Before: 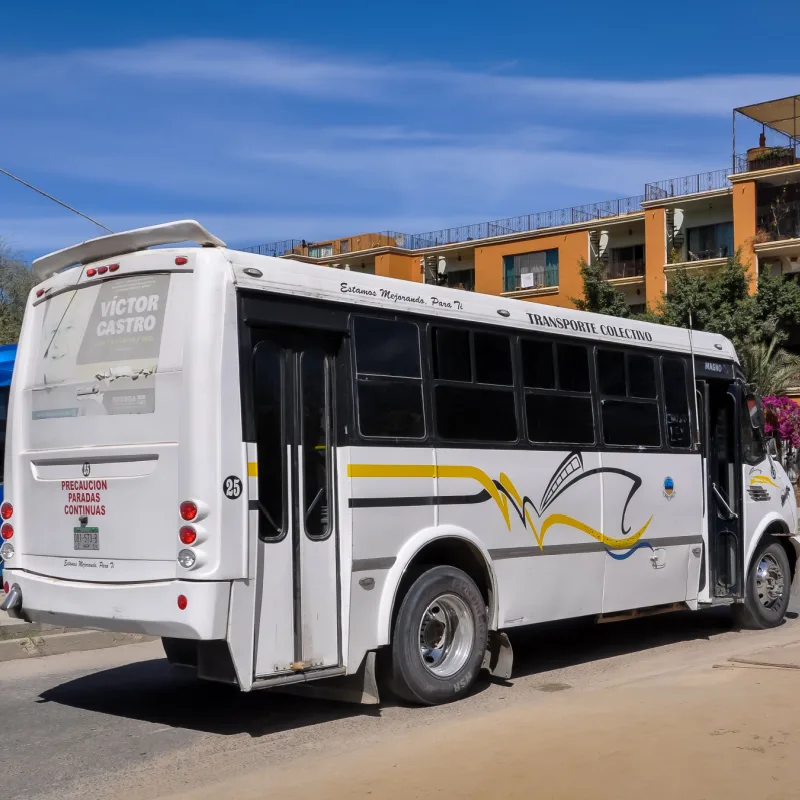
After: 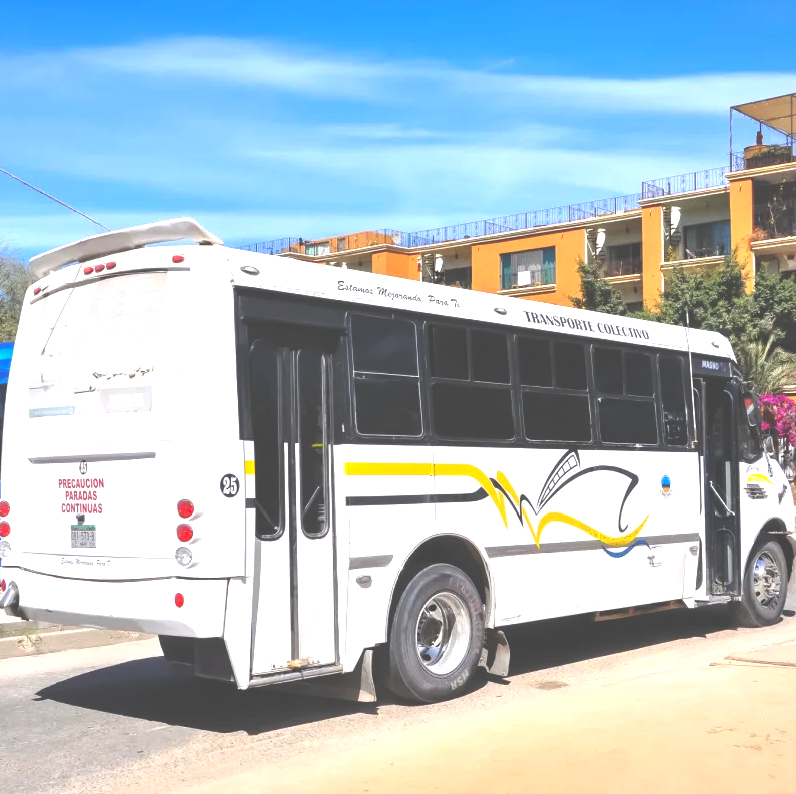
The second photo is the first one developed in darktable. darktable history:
exposure: black level correction -0.024, exposure 1.394 EV, compensate highlight preservation false
contrast brightness saturation: contrast 0.044, saturation 0.16
crop and rotate: left 0.486%, top 0.336%, bottom 0.346%
